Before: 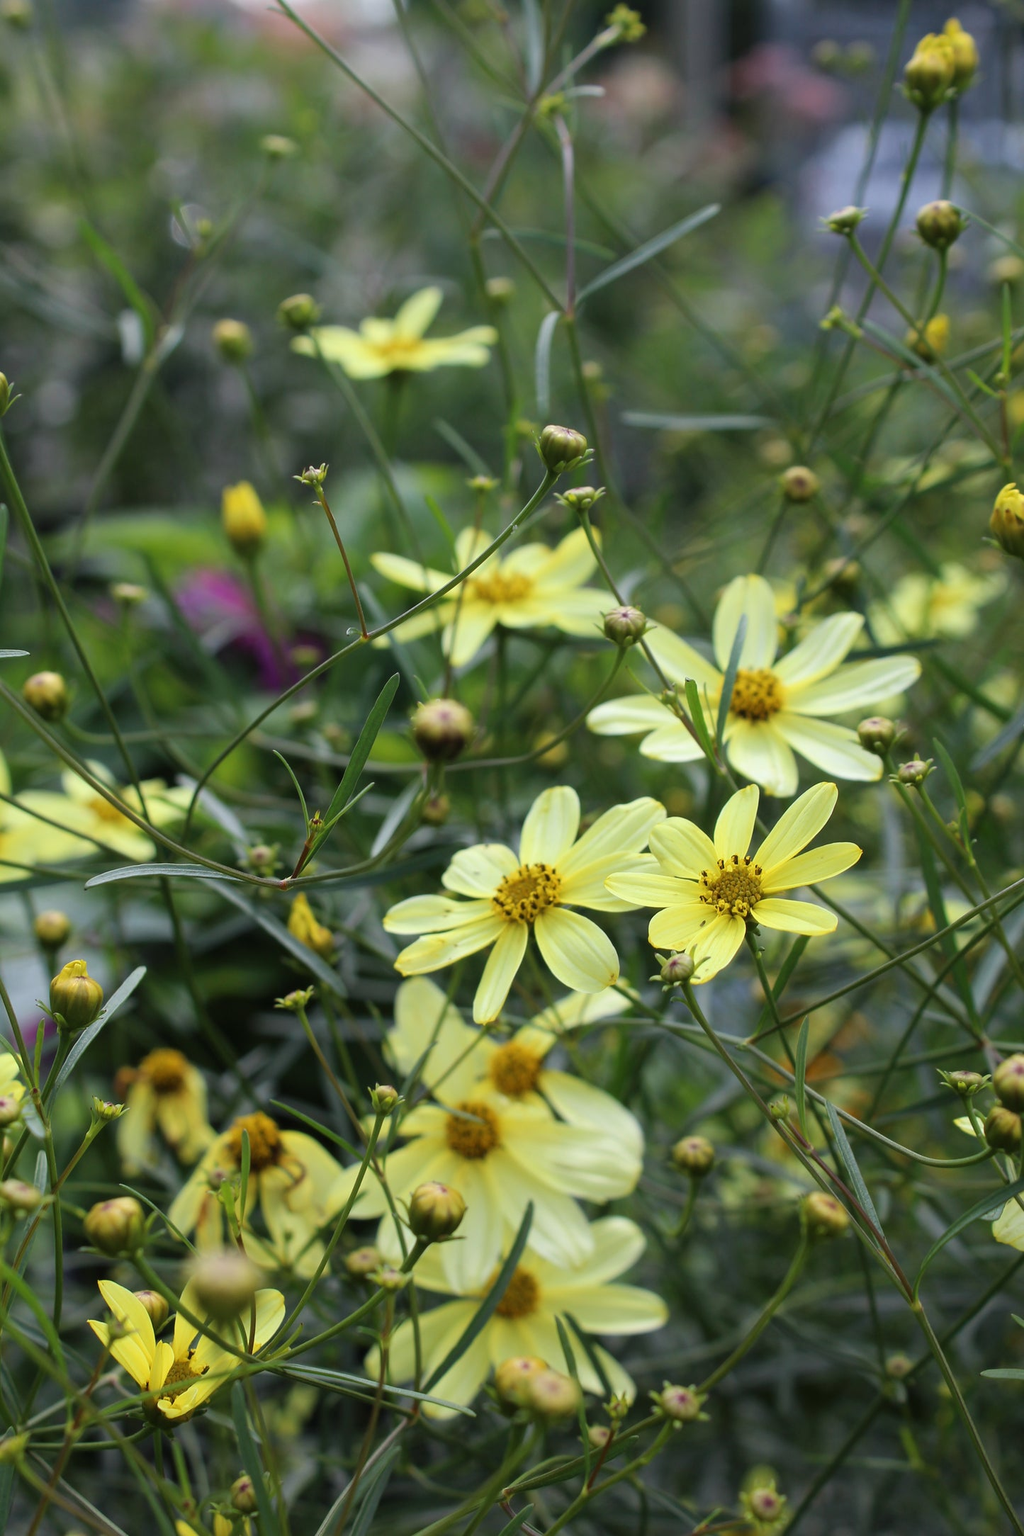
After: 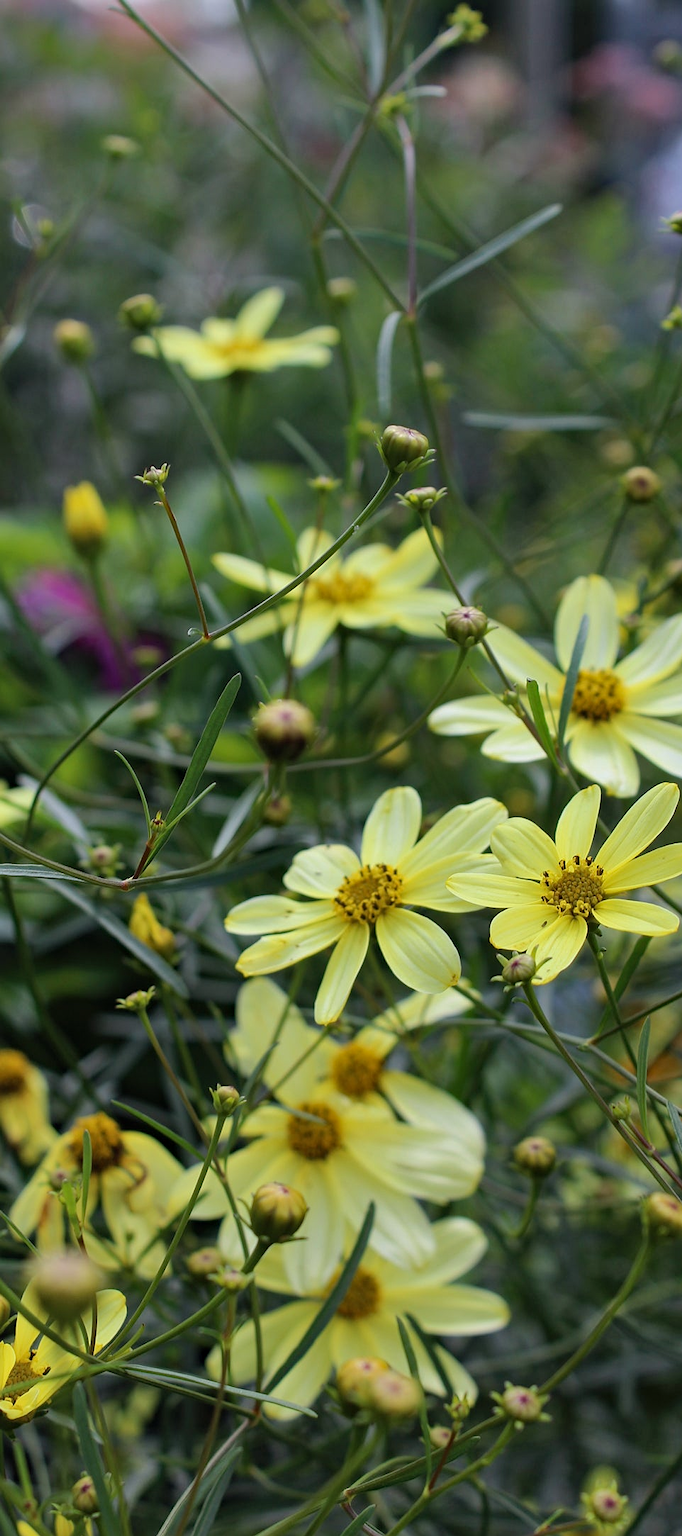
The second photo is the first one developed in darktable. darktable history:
crop and rotate: left 15.553%, right 17.75%
sharpen: radius 1.287, amount 0.298, threshold 0.038
exposure: exposure -0.217 EV, compensate highlight preservation false
haze removal: compatibility mode true, adaptive false
shadows and highlights: radius 266.83, soften with gaussian
